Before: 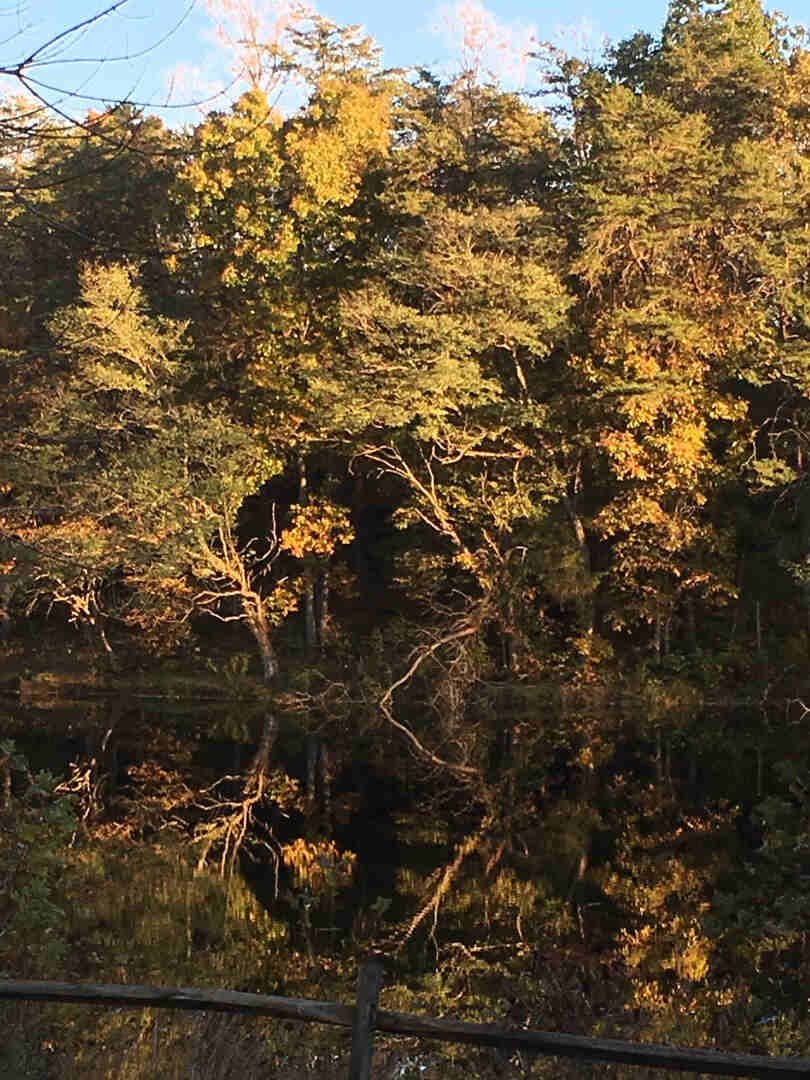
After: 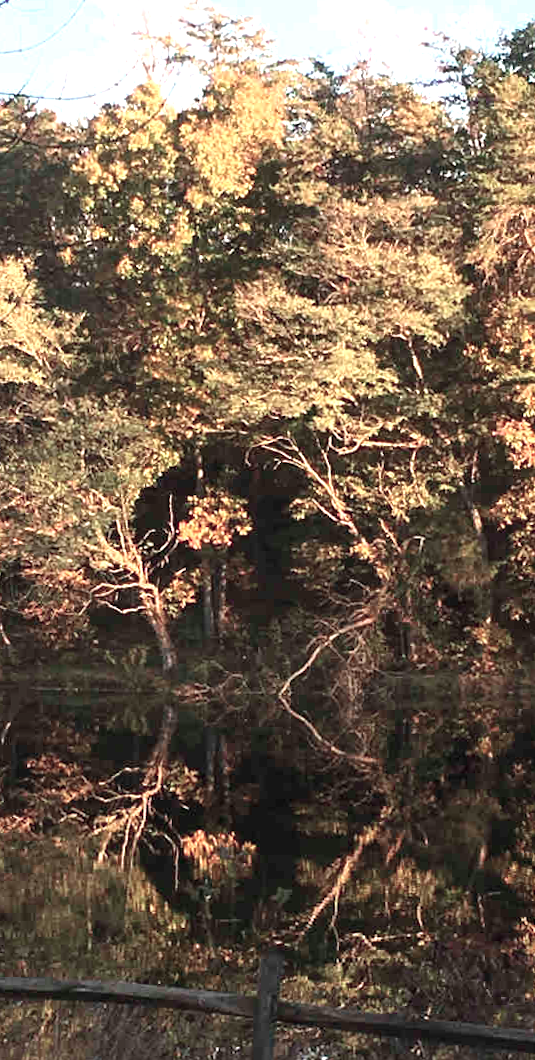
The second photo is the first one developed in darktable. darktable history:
exposure: black level correction 0, exposure 0.7 EV, compensate exposure bias true, compensate highlight preservation false
rotate and perspective: rotation -0.45°, automatic cropping original format, crop left 0.008, crop right 0.992, crop top 0.012, crop bottom 0.988
color contrast: blue-yellow contrast 0.62
crop and rotate: left 12.648%, right 20.685%
